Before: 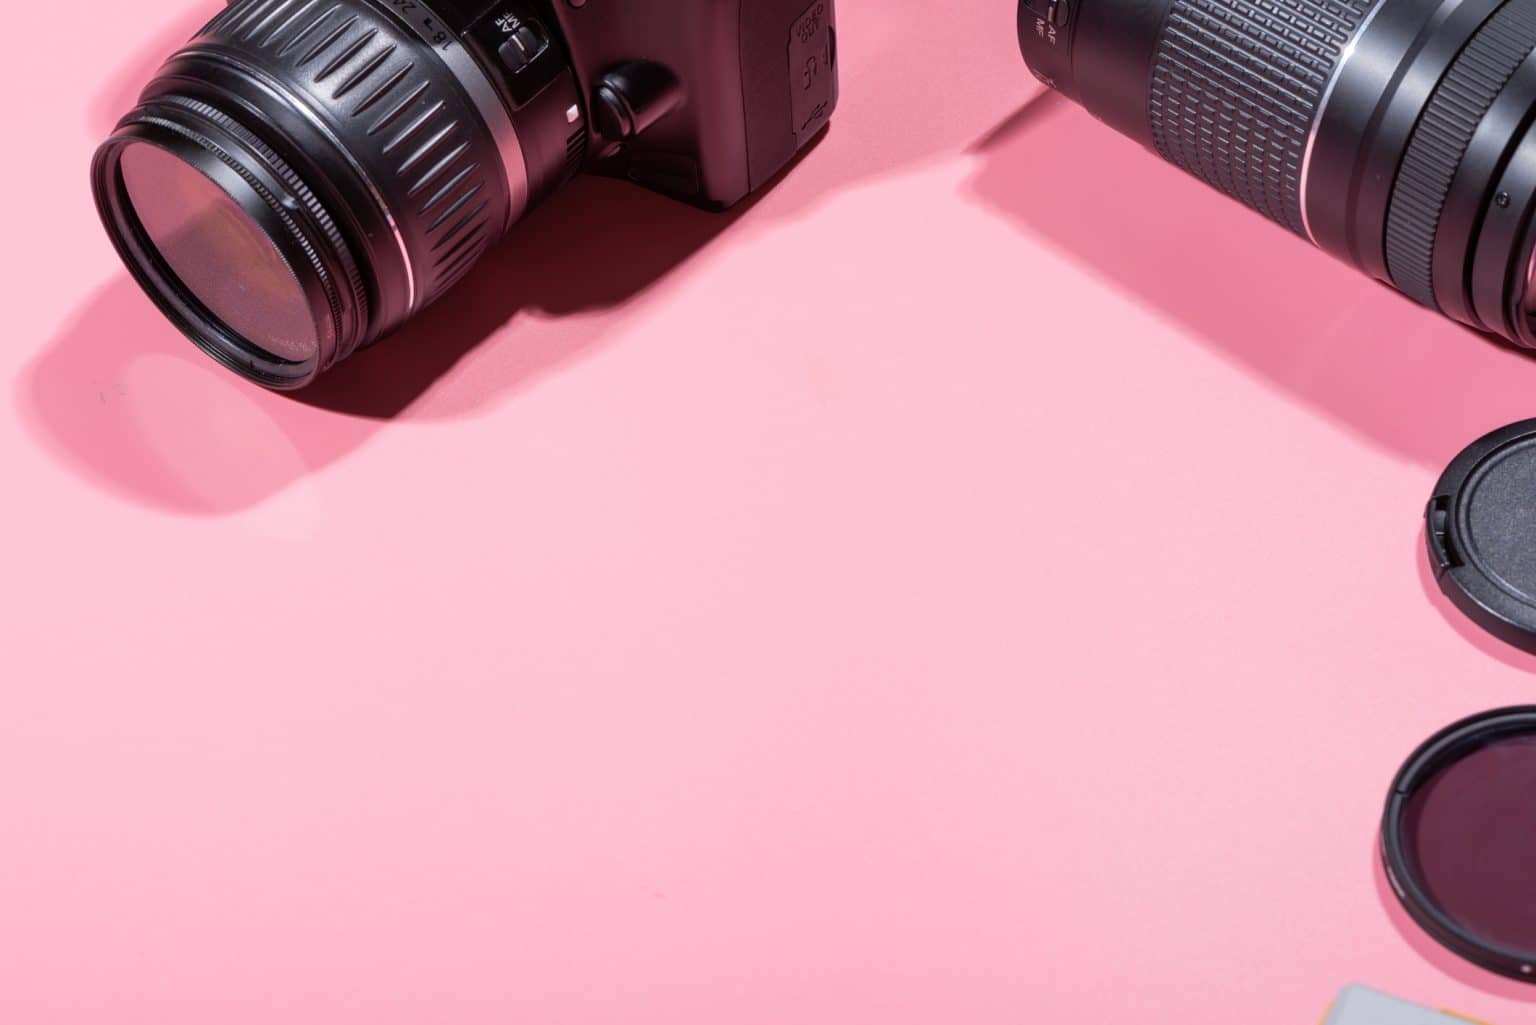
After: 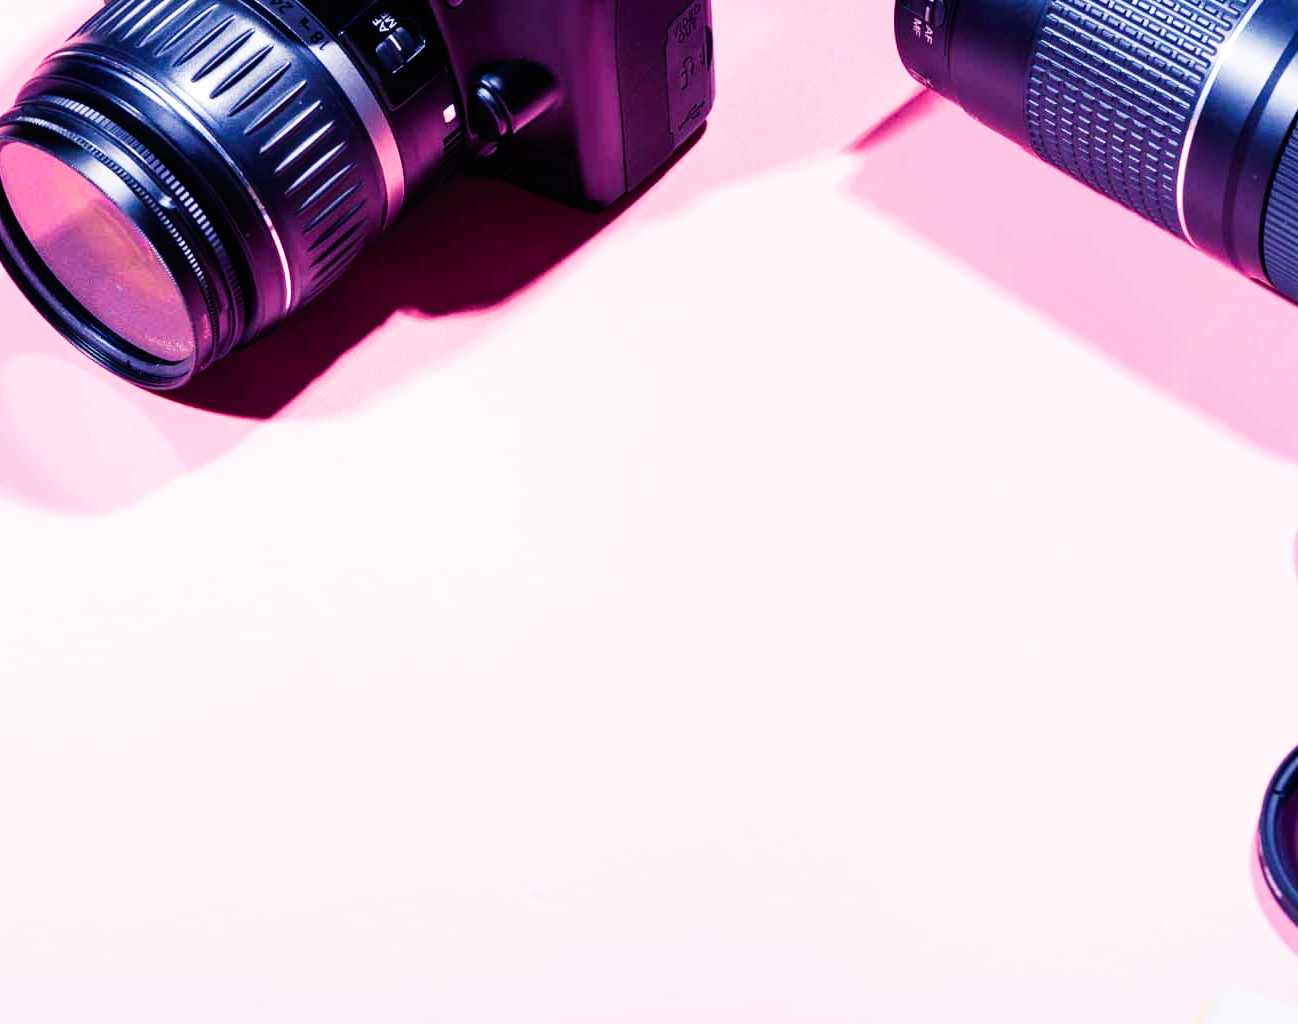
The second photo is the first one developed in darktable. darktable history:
base curve: curves: ch0 [(0, 0) (0.007, 0.004) (0.027, 0.03) (0.046, 0.07) (0.207, 0.54) (0.442, 0.872) (0.673, 0.972) (1, 1)], preserve colors none
crop: left 8.011%, right 7.47%
color balance rgb: shadows lift › luminance -41.09%, shadows lift › chroma 14.164%, shadows lift › hue 259.62°, perceptual saturation grading › global saturation 25.169%
